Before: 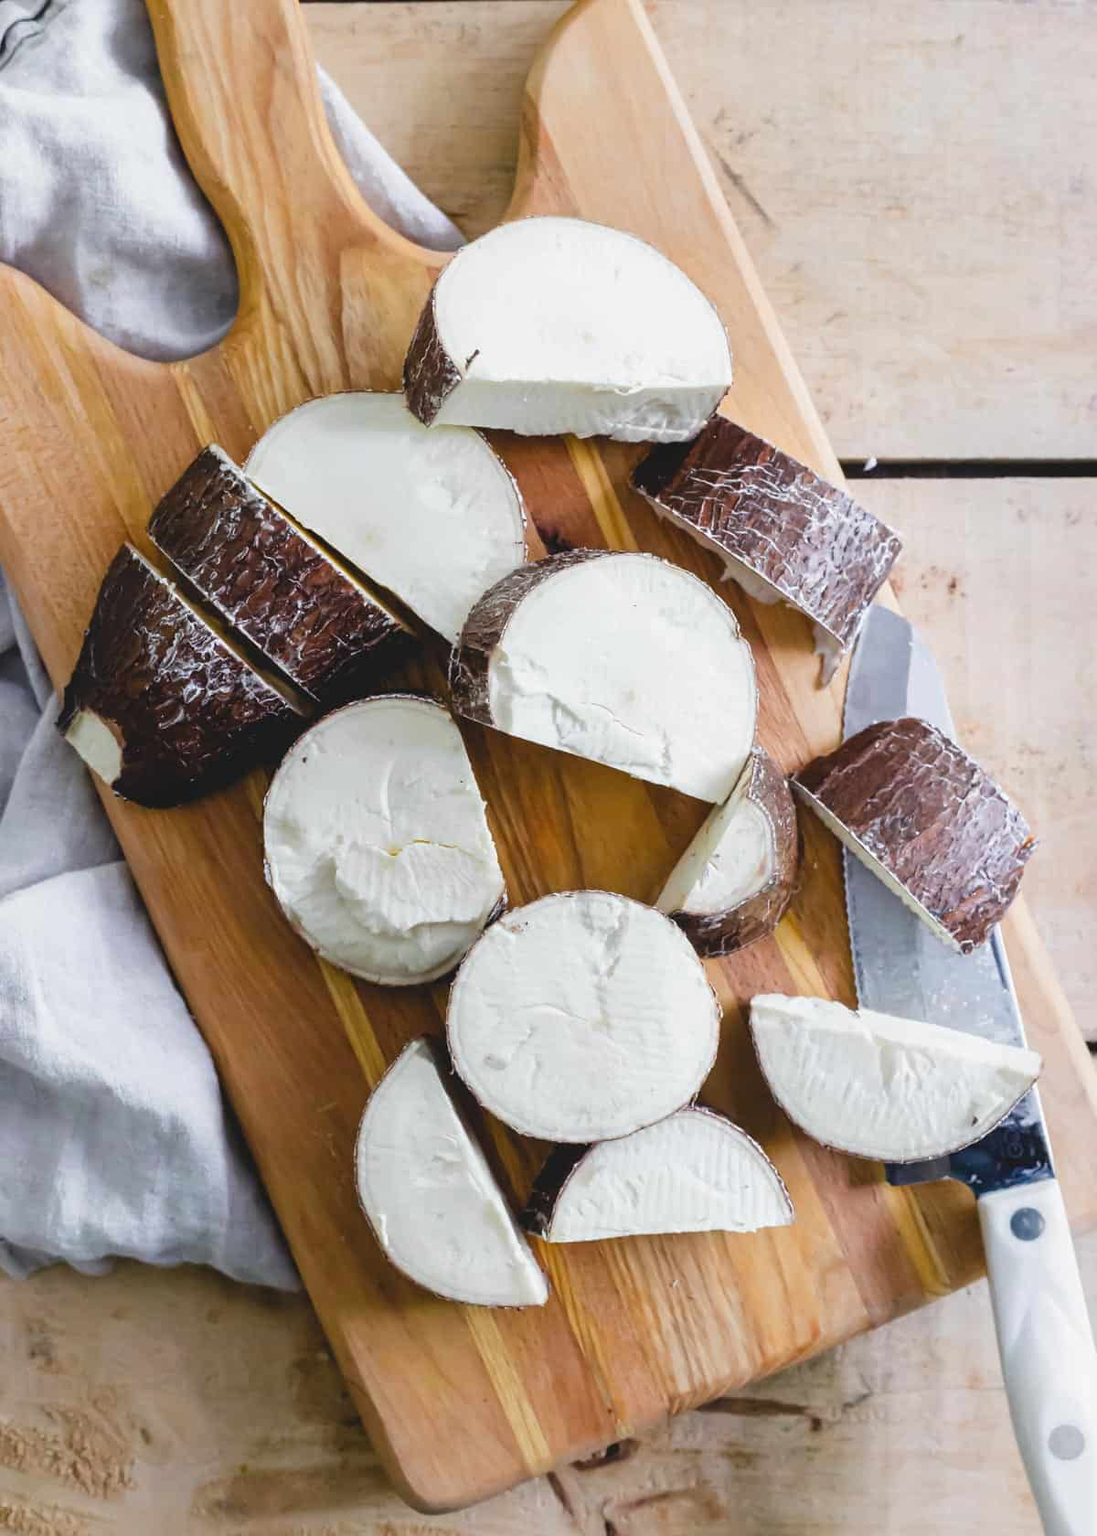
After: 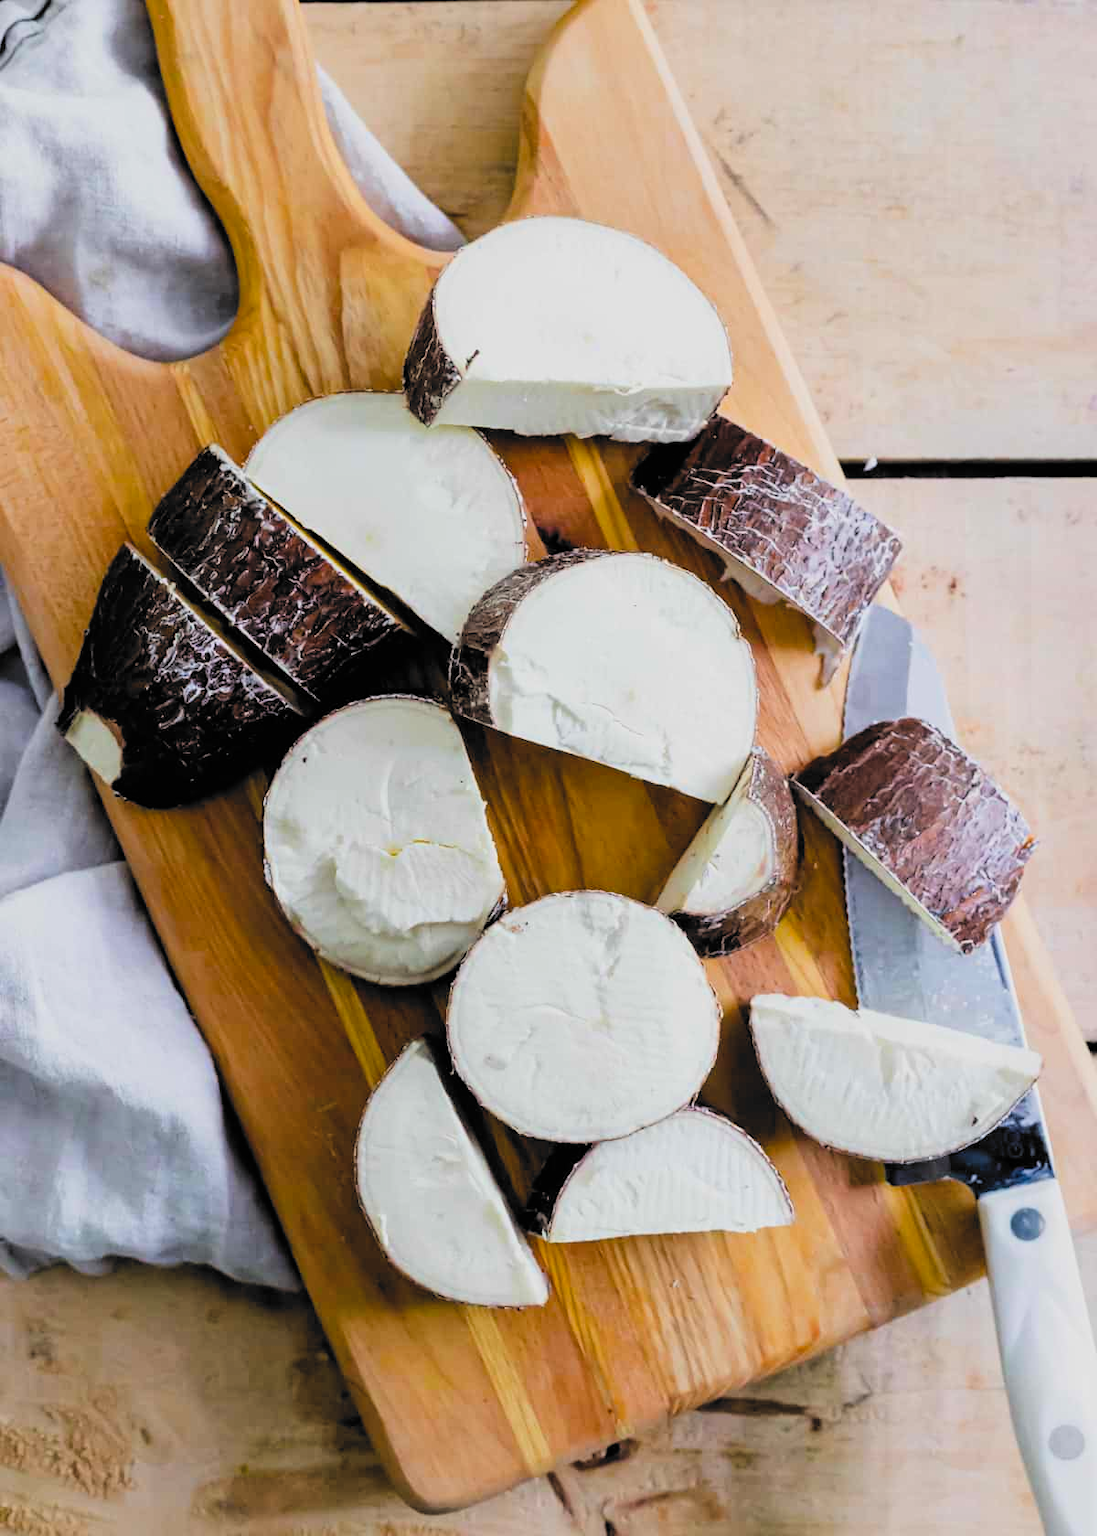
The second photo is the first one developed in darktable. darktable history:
color balance rgb: perceptual saturation grading › global saturation 19.794%, global vibrance 24.623%
filmic rgb: black relative exposure -5.11 EV, white relative exposure 3.5 EV, hardness 3.18, contrast 1.188, highlights saturation mix -49.19%, color science v6 (2022)
